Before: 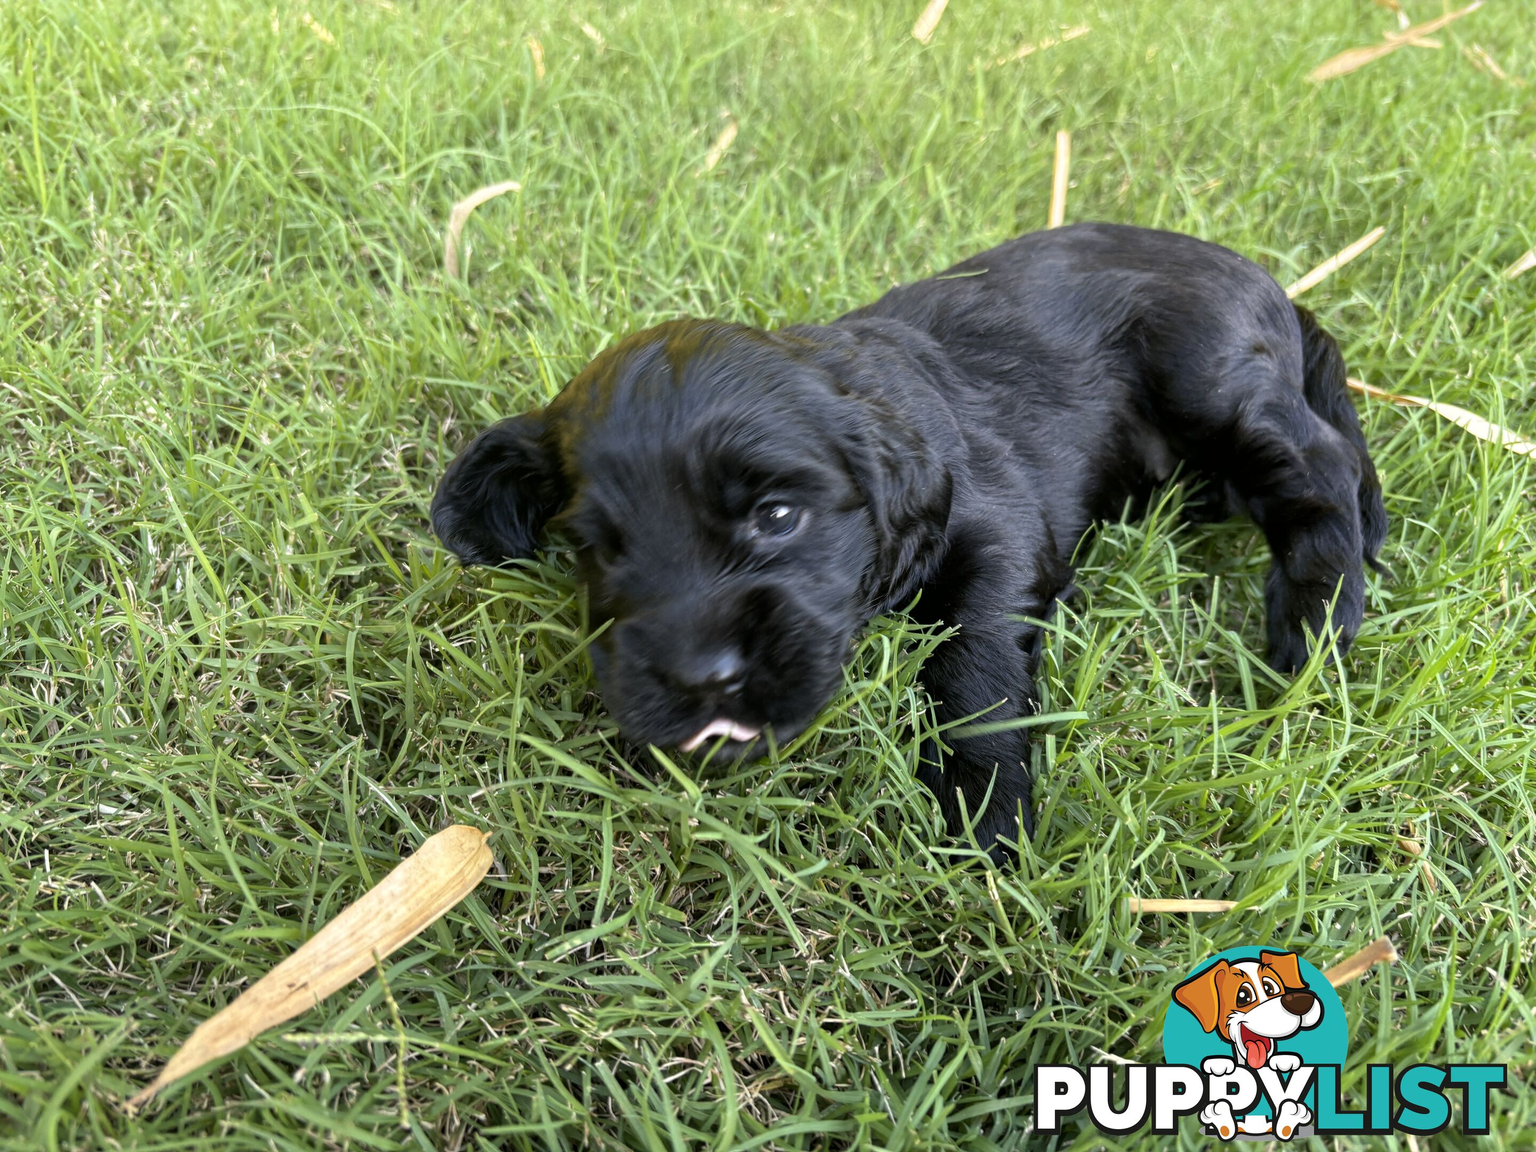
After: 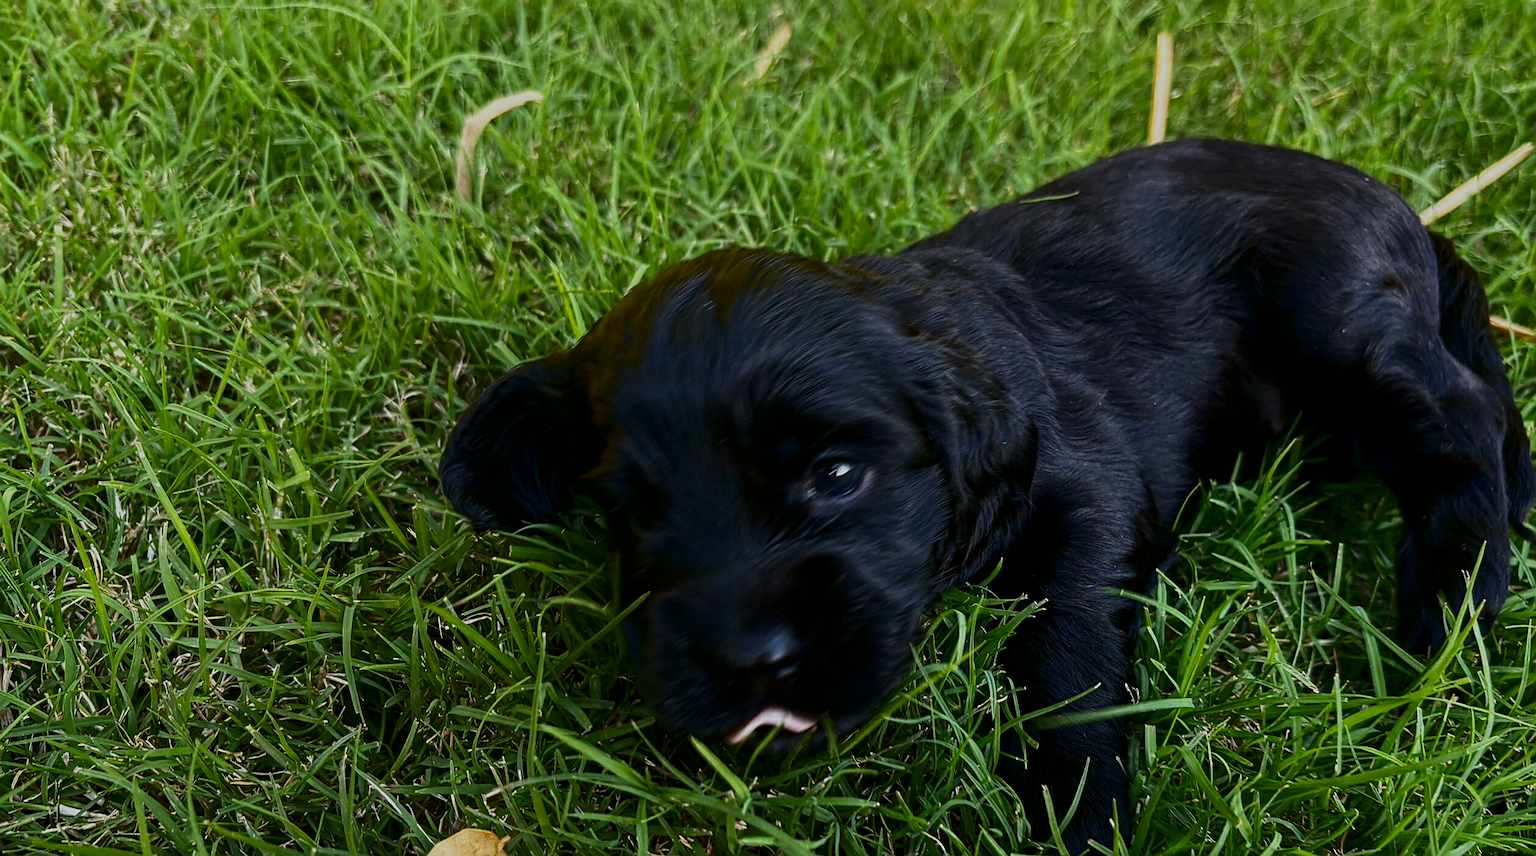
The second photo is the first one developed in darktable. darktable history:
crop: left 3.113%, top 8.909%, right 9.63%, bottom 26.231%
contrast brightness saturation: contrast 0.223, brightness -0.192, saturation 0.237
exposure: exposure -0.911 EV, compensate highlight preservation false
sharpen: amount 0.592
